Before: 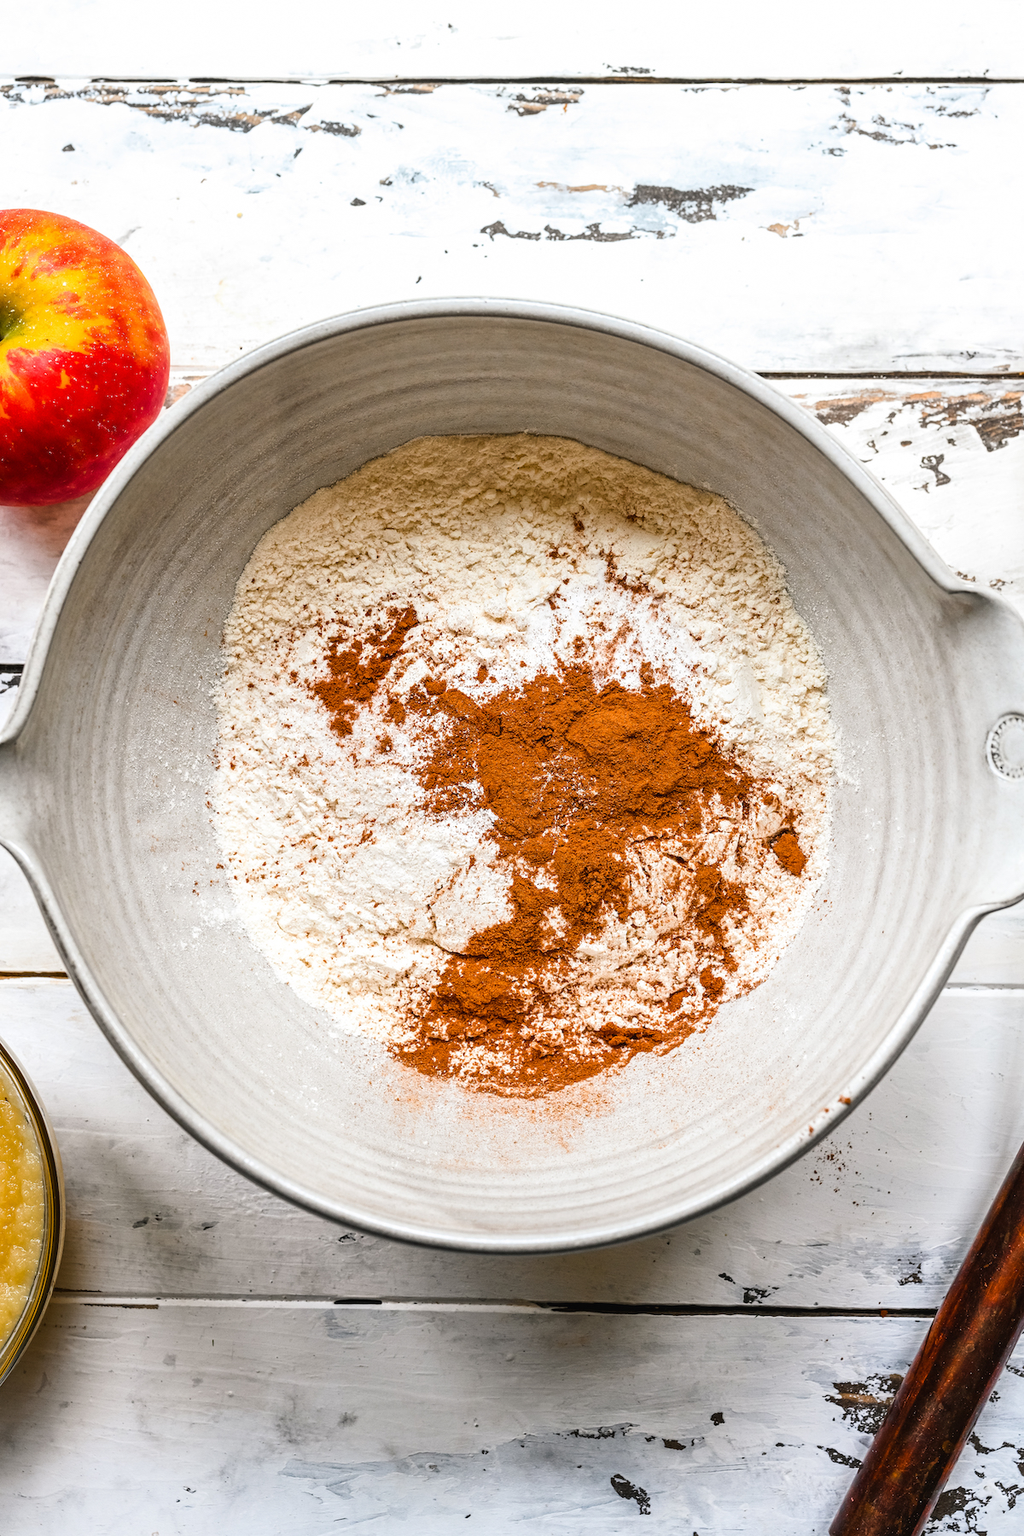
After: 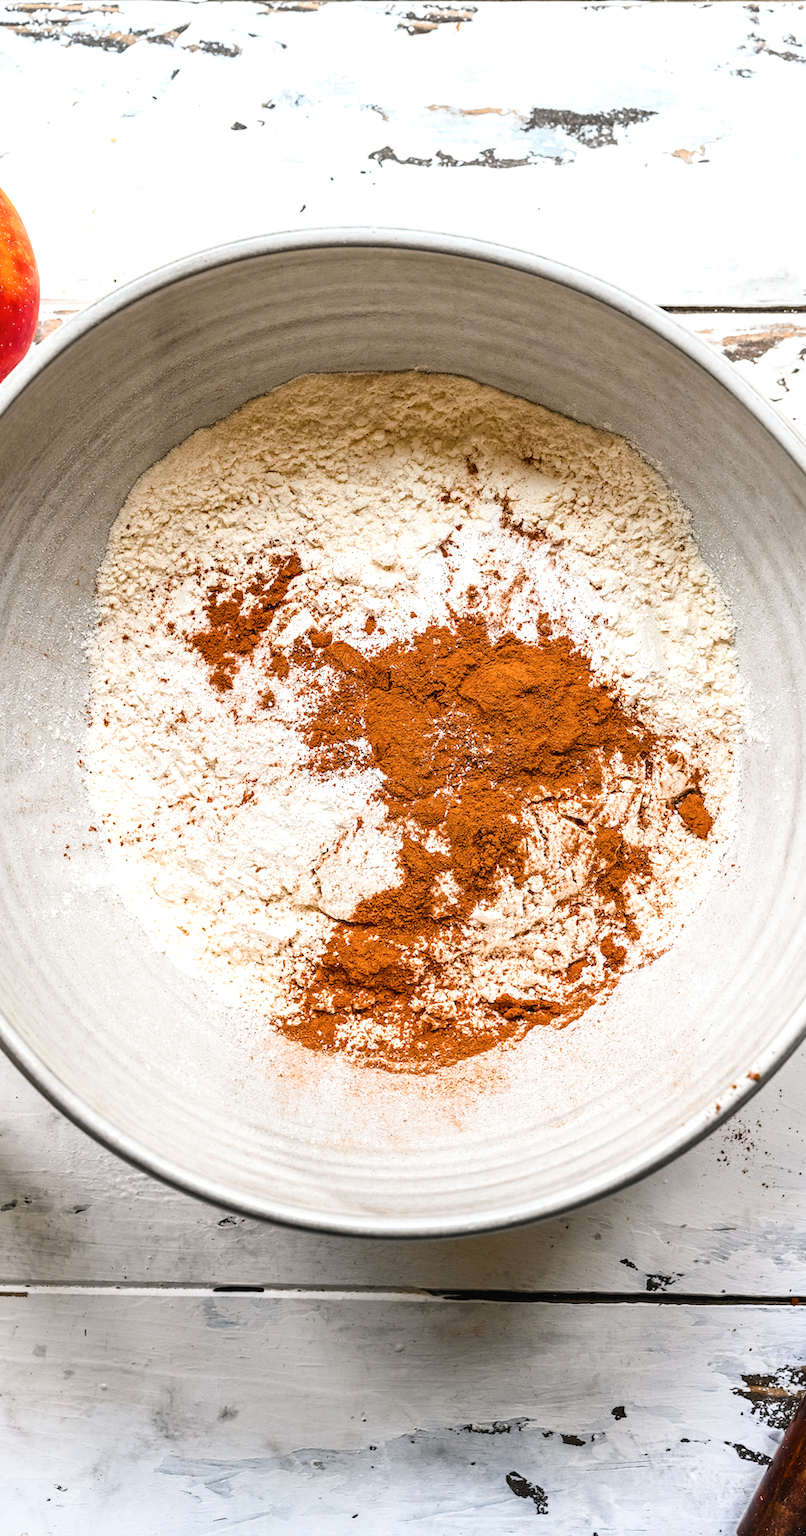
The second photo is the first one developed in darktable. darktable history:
crop and rotate: left 12.928%, top 5.403%, right 12.561%
shadows and highlights: shadows -13.27, white point adjustment 4.06, highlights 28.14
